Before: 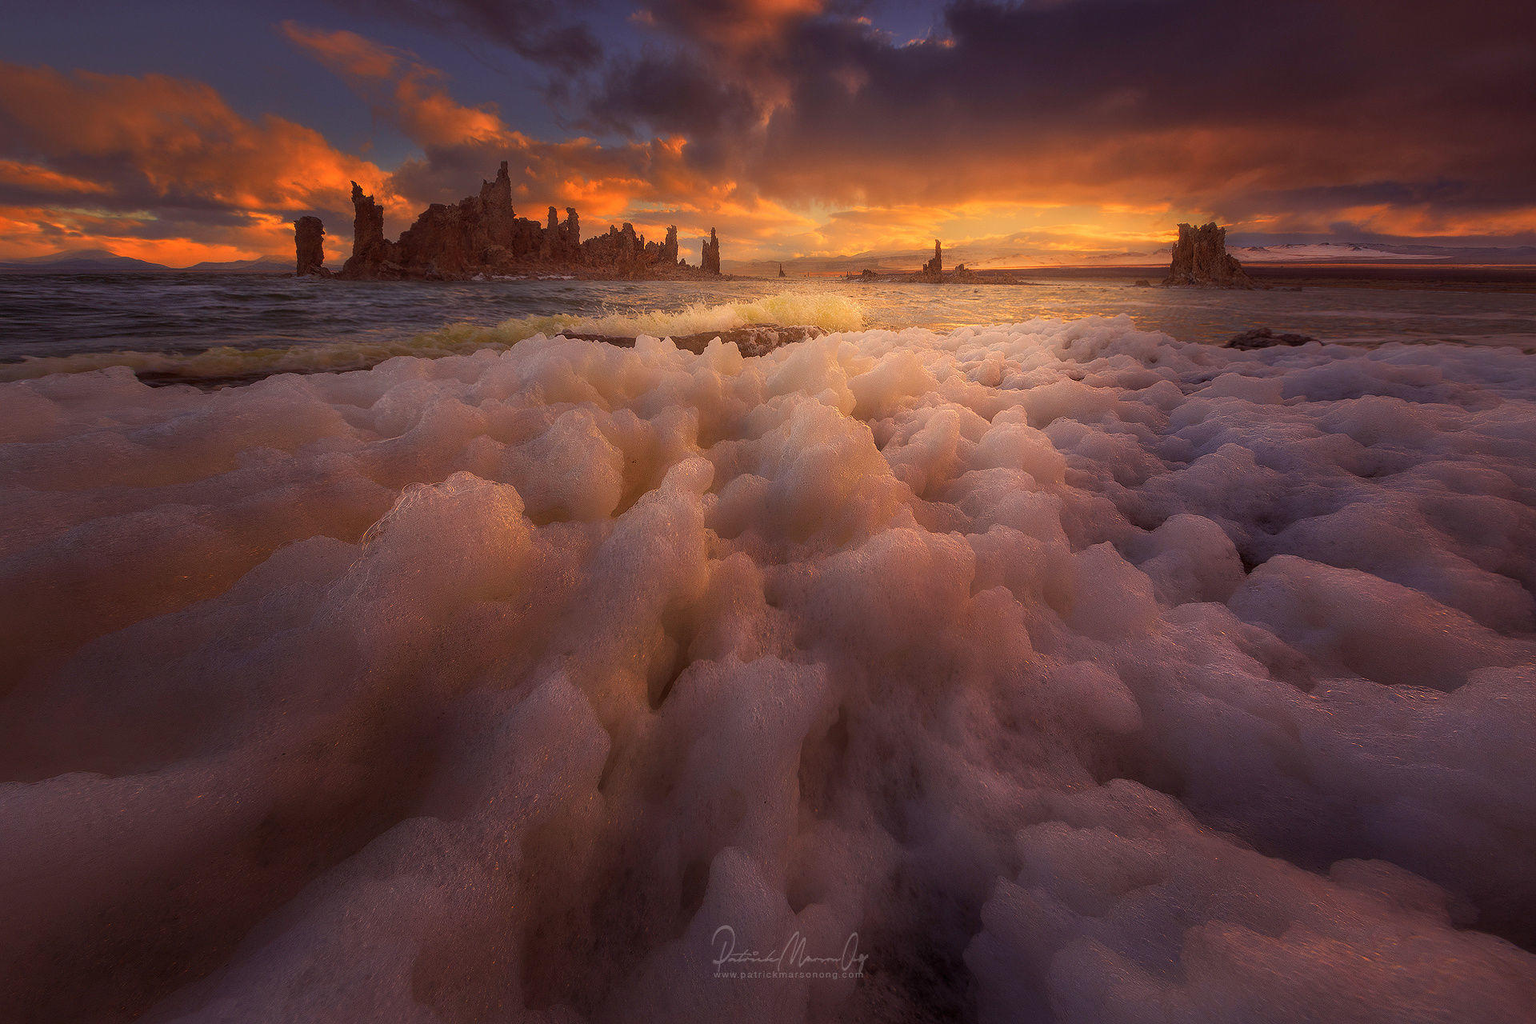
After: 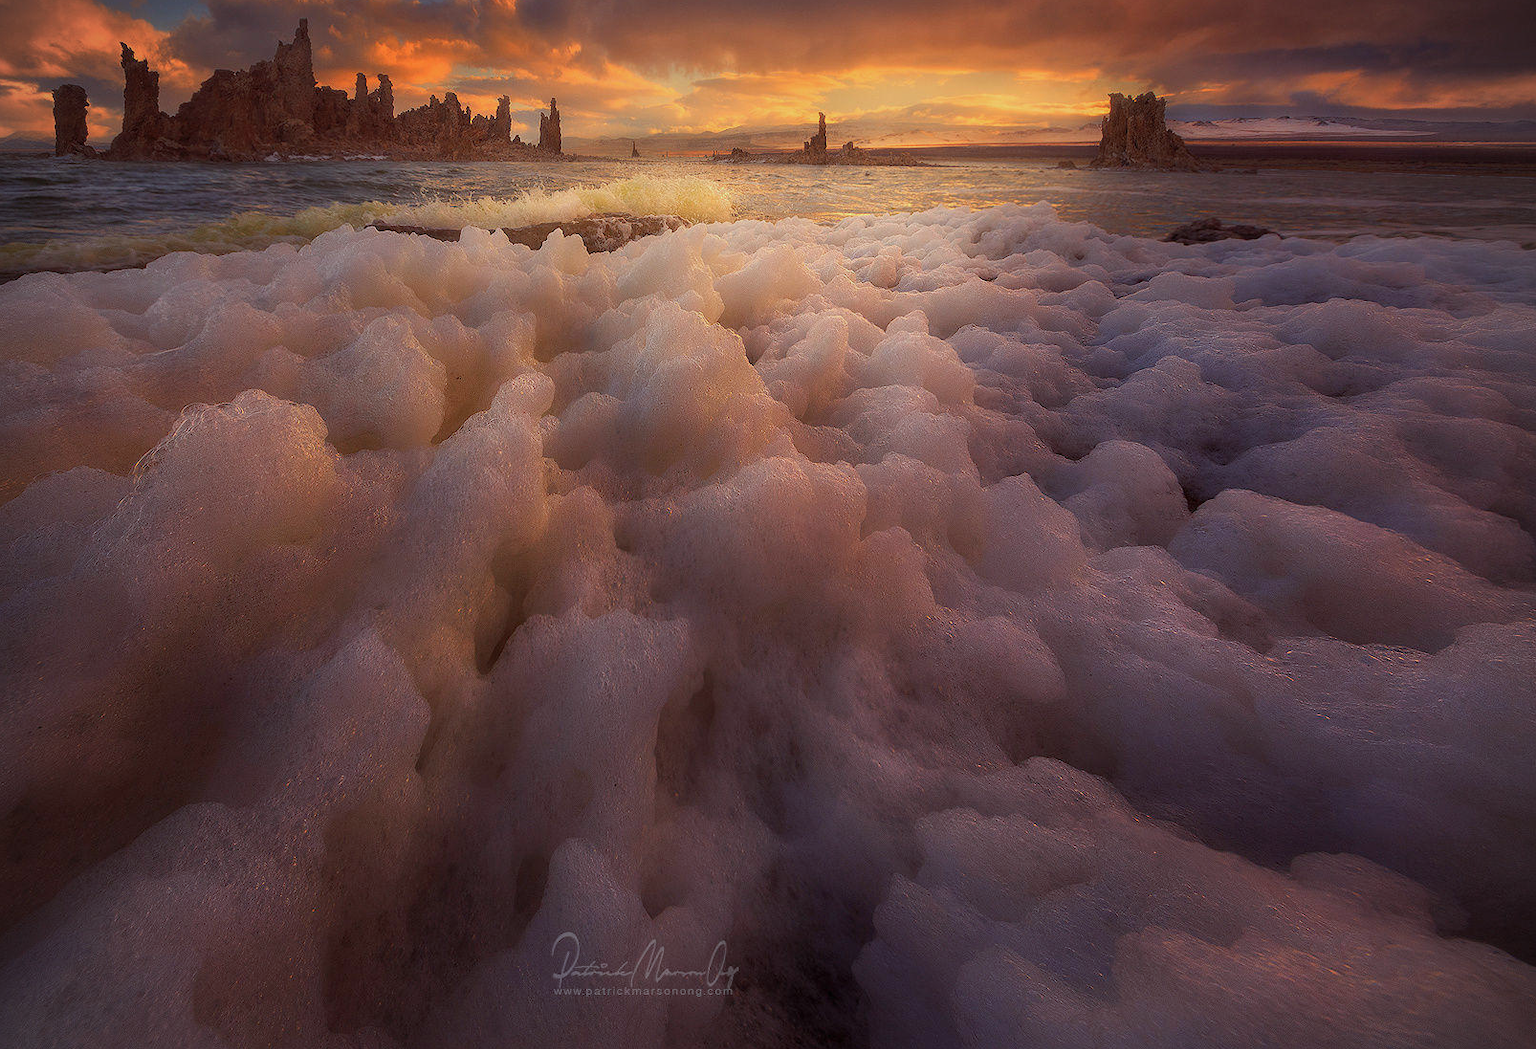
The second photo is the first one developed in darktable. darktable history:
color correction: highlights a* -10.04, highlights b* -10.37
vignetting: fall-off start 92.6%, brightness -0.52, saturation -0.51, center (-0.012, 0)
crop: left 16.315%, top 14.246%
